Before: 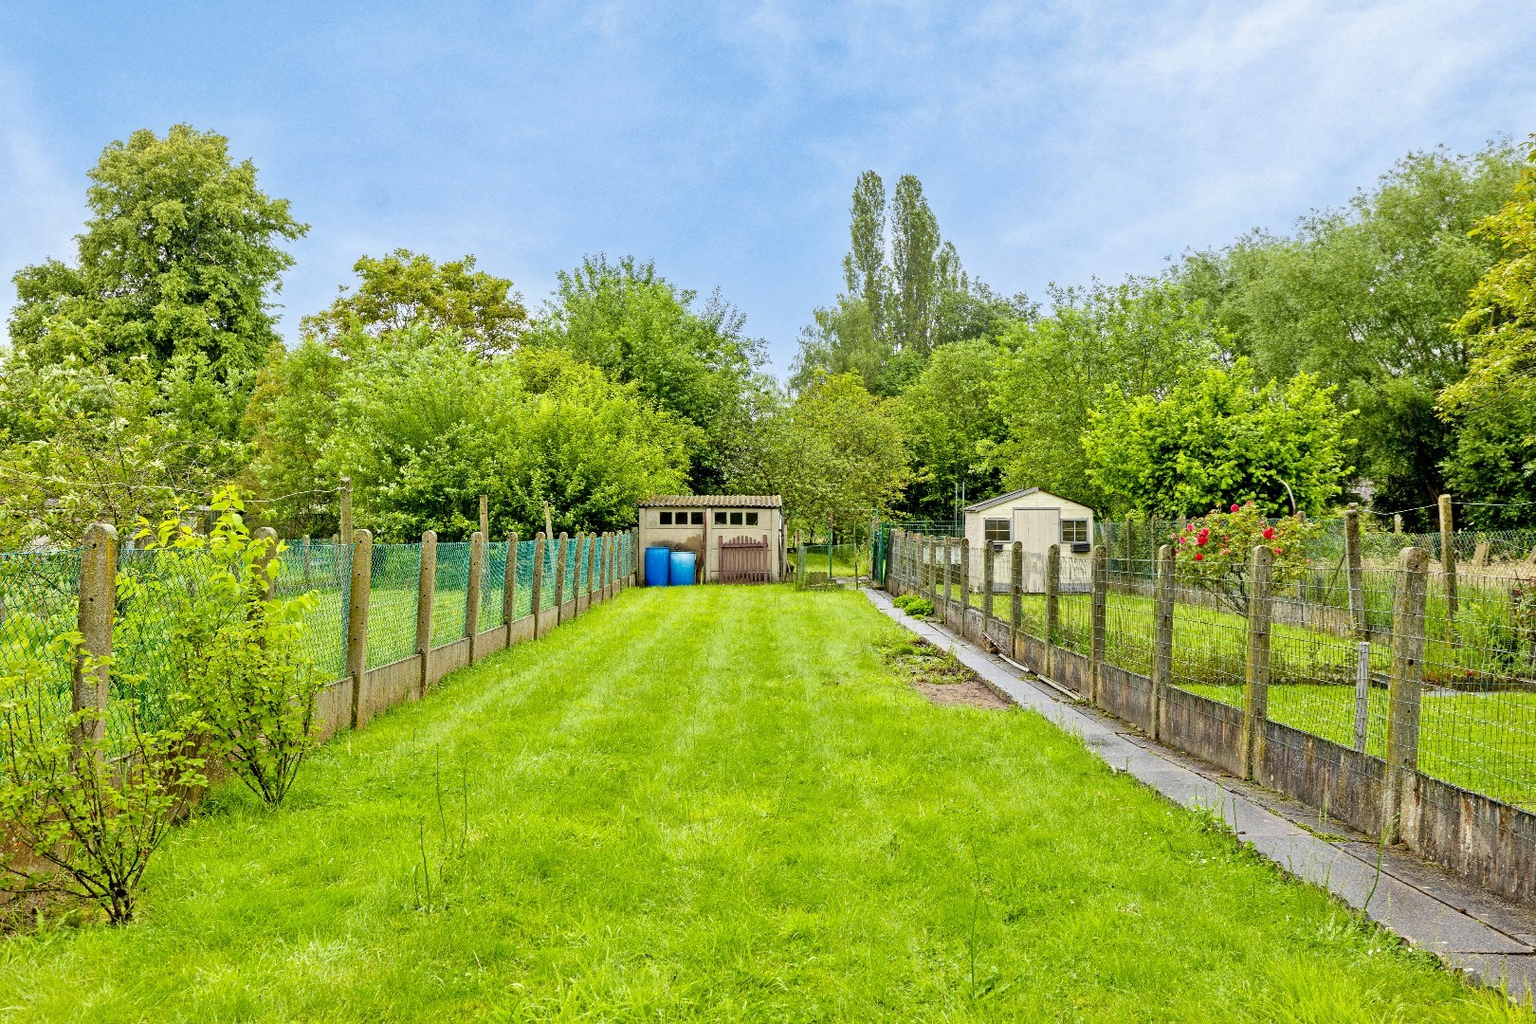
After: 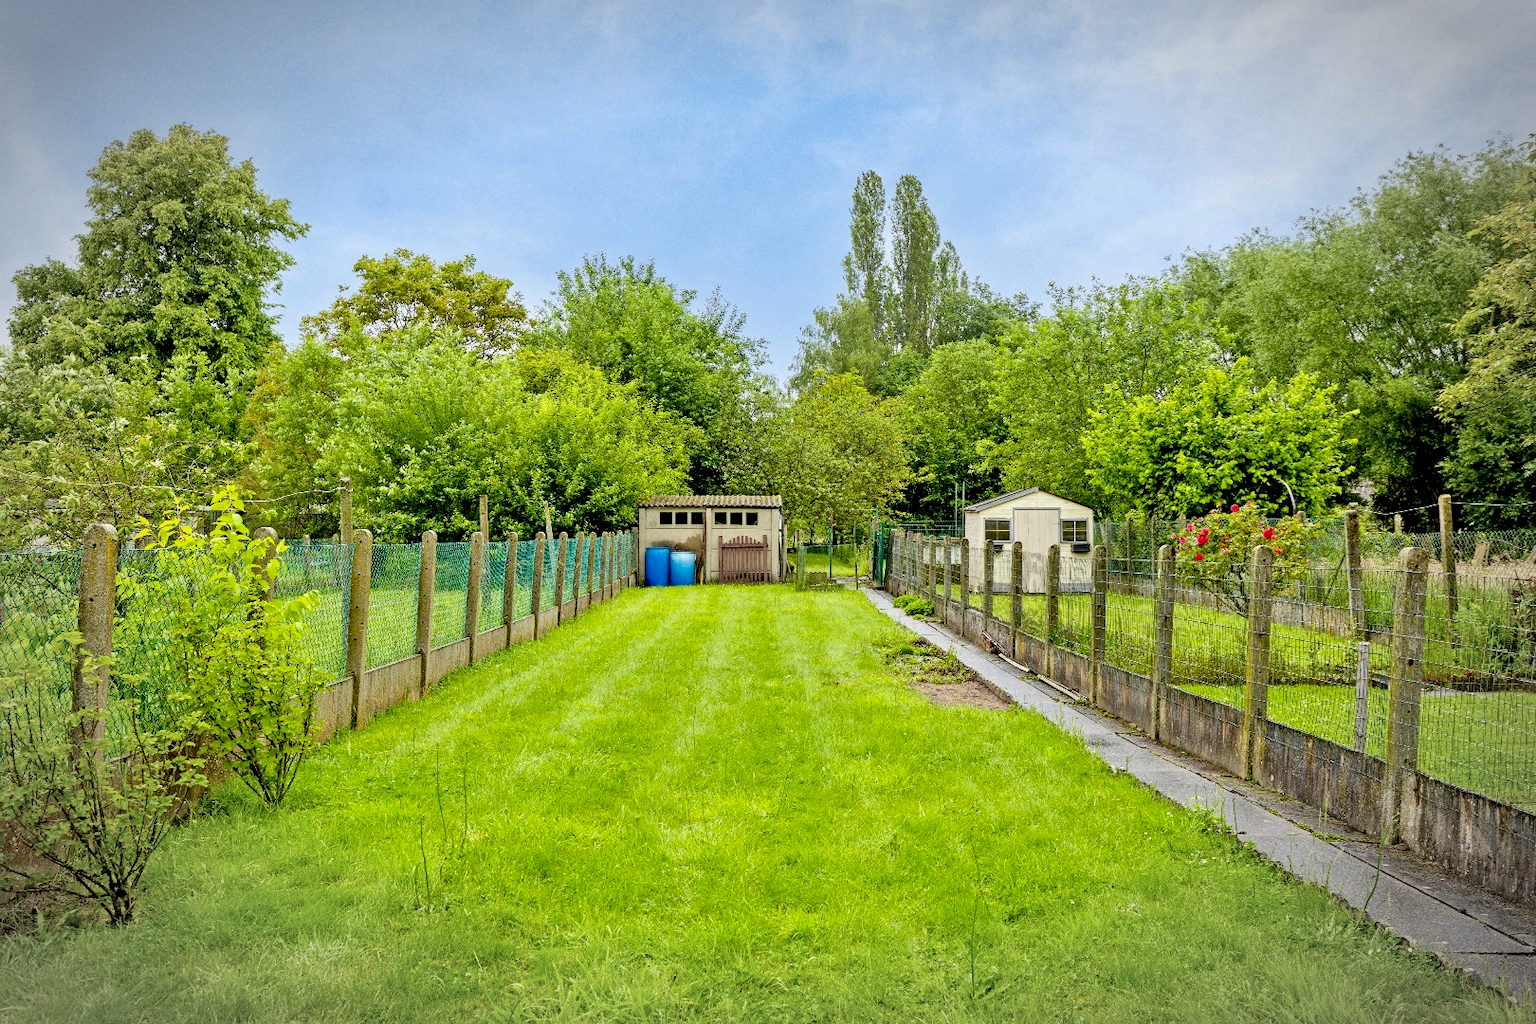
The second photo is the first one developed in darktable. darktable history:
vignetting: automatic ratio true
exposure: black level correction 0.009, compensate highlight preservation false
